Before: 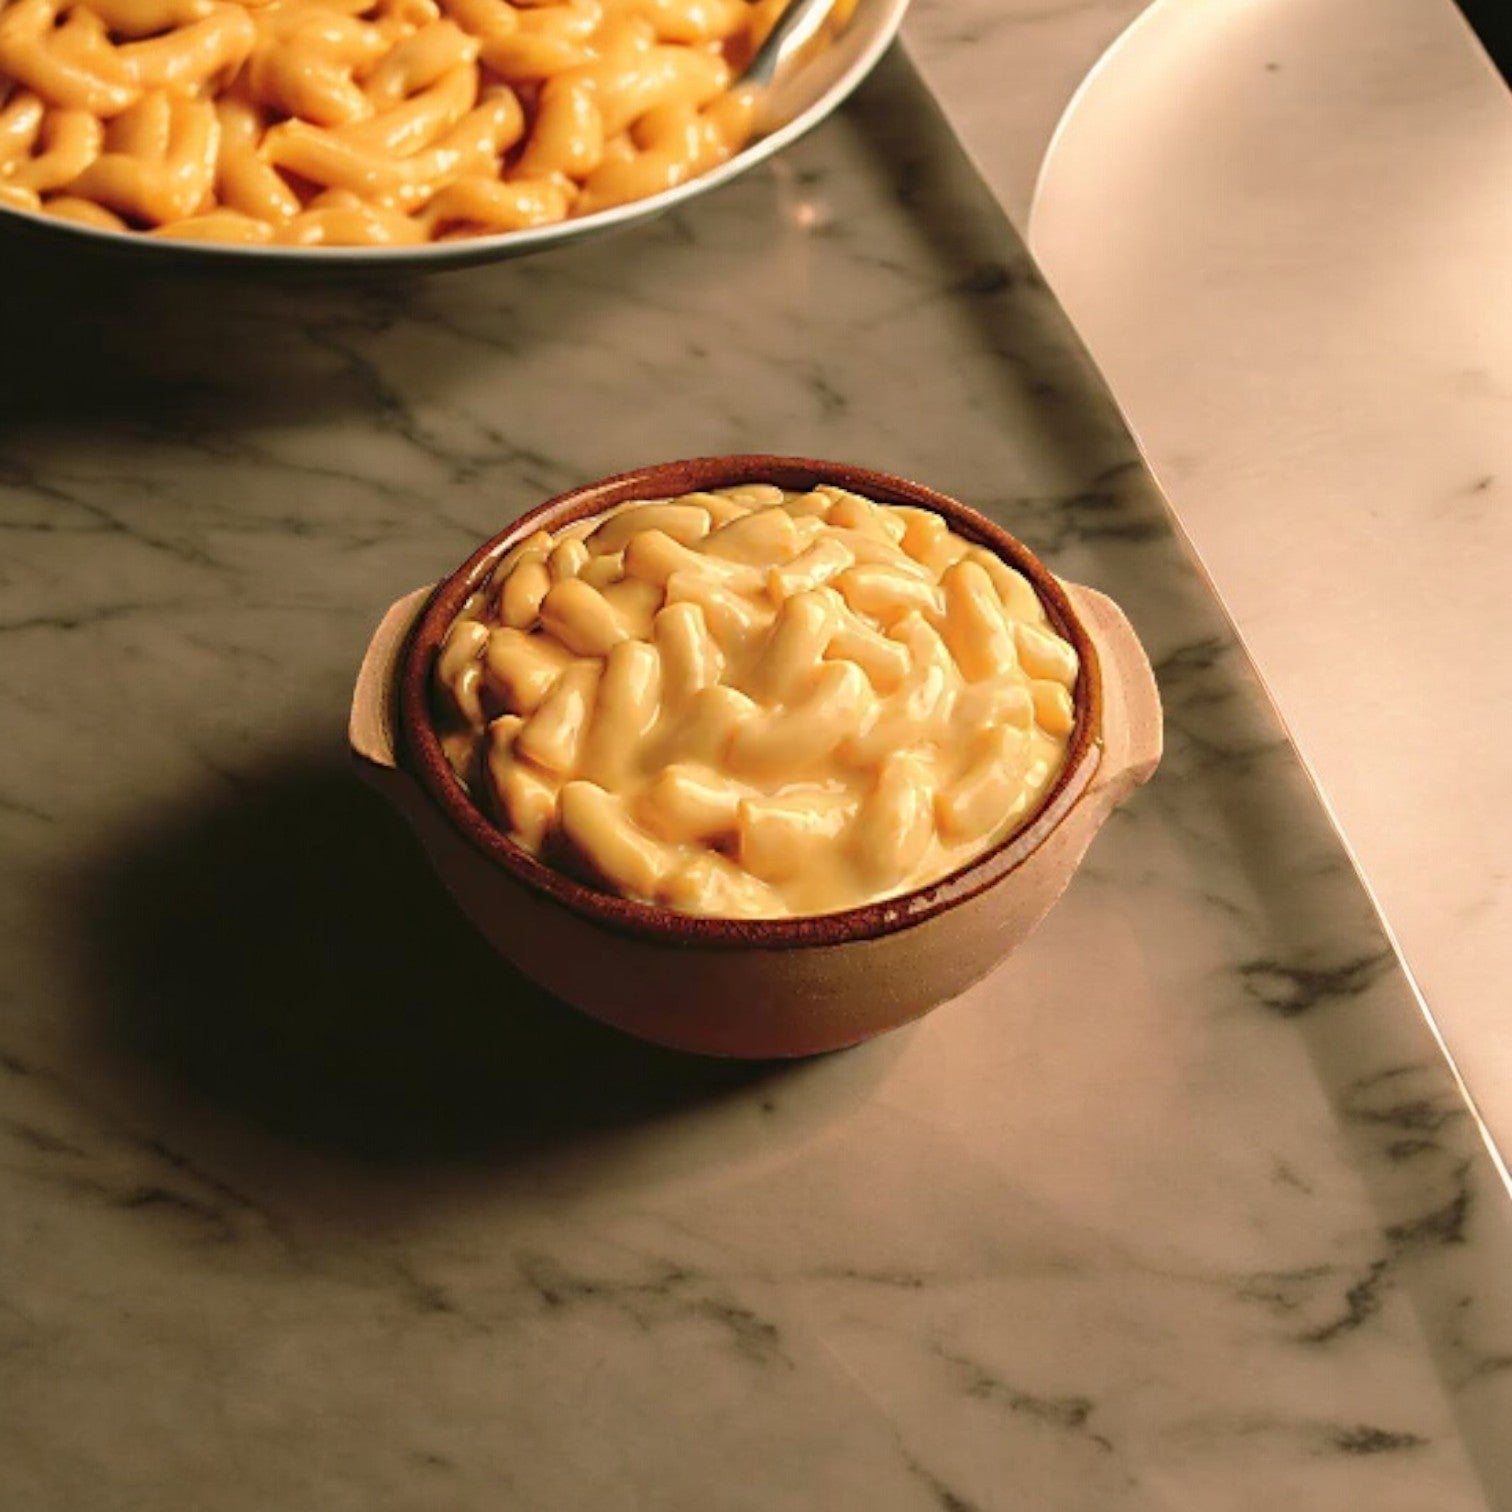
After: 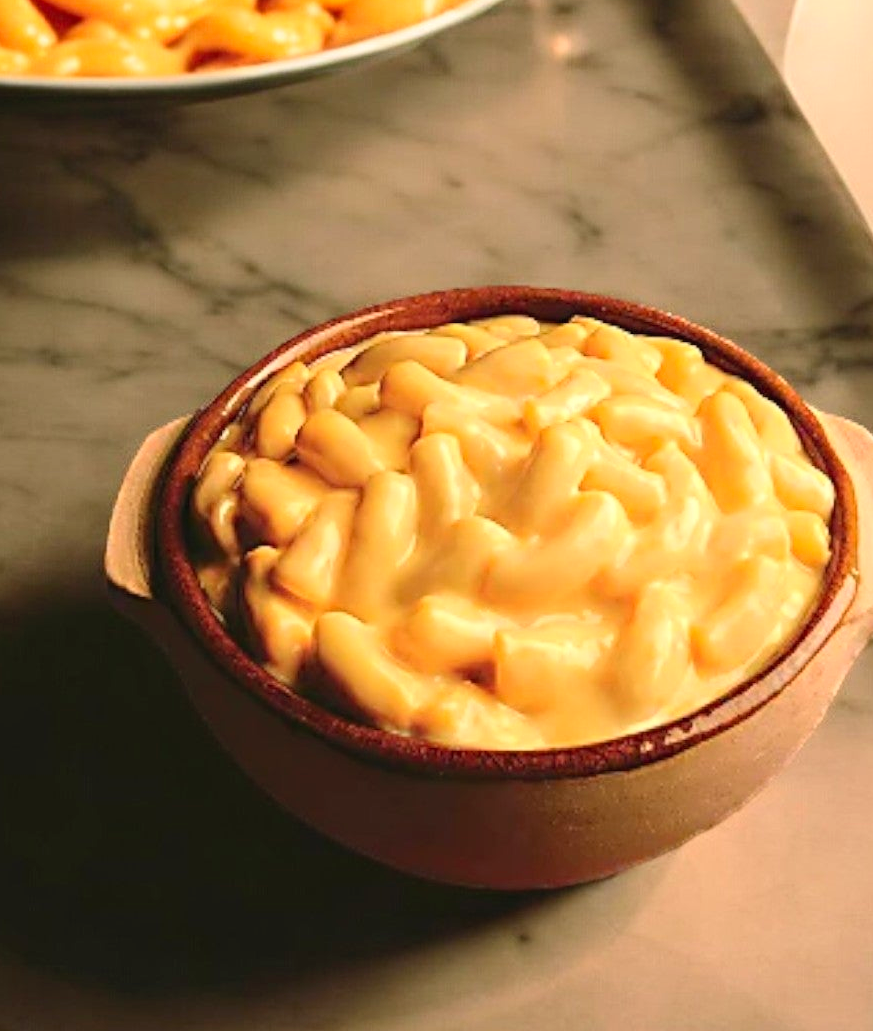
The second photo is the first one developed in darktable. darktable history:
contrast brightness saturation: contrast 0.2, brightness 0.16, saturation 0.22
crop: left 16.202%, top 11.208%, right 26.045%, bottom 20.557%
